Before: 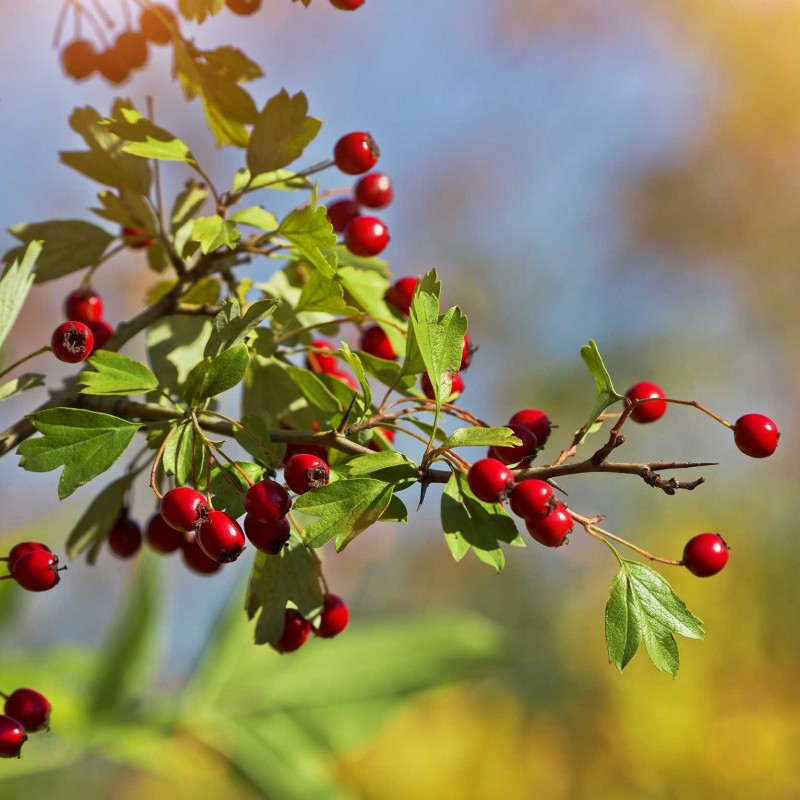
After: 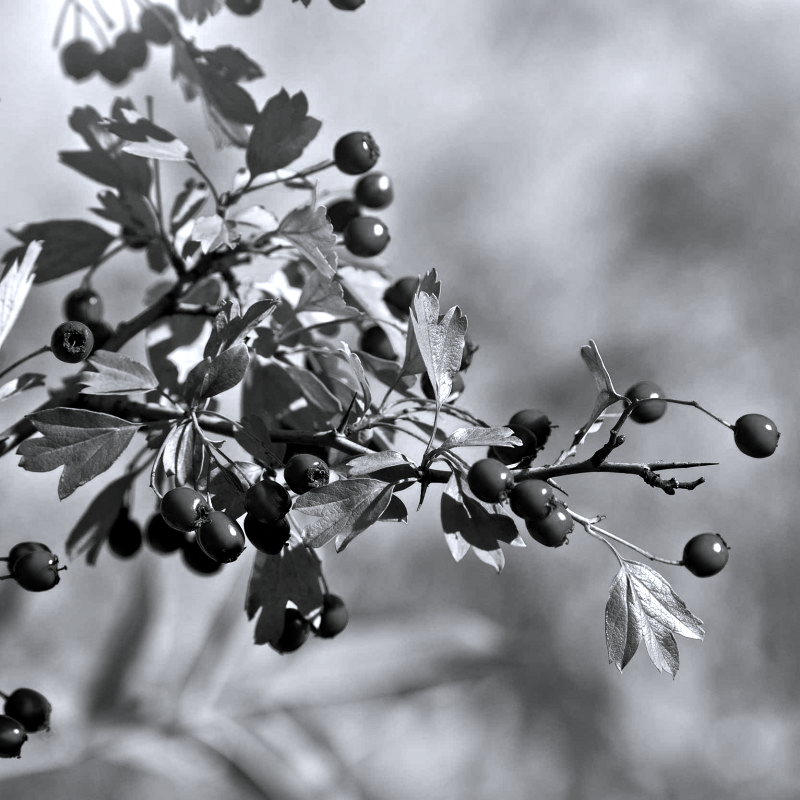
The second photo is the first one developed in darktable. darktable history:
levels: levels [0.018, 0.493, 1]
color balance rgb: shadows lift › chroma 0.856%, shadows lift › hue 110.68°, highlights gain › luminance 16.772%, highlights gain › chroma 2.907%, highlights gain › hue 263.2°, perceptual saturation grading › global saturation -2.341%, perceptual saturation grading › highlights -7.916%, perceptual saturation grading › mid-tones 8.027%, perceptual saturation grading › shadows 5.017%, hue shift -148.09°, contrast 35.148%, saturation formula JzAzBz (2021)
color calibration: output gray [0.22, 0.42, 0.37, 0], x 0.335, y 0.348, temperature 5385.01 K, saturation algorithm version 1 (2020)
